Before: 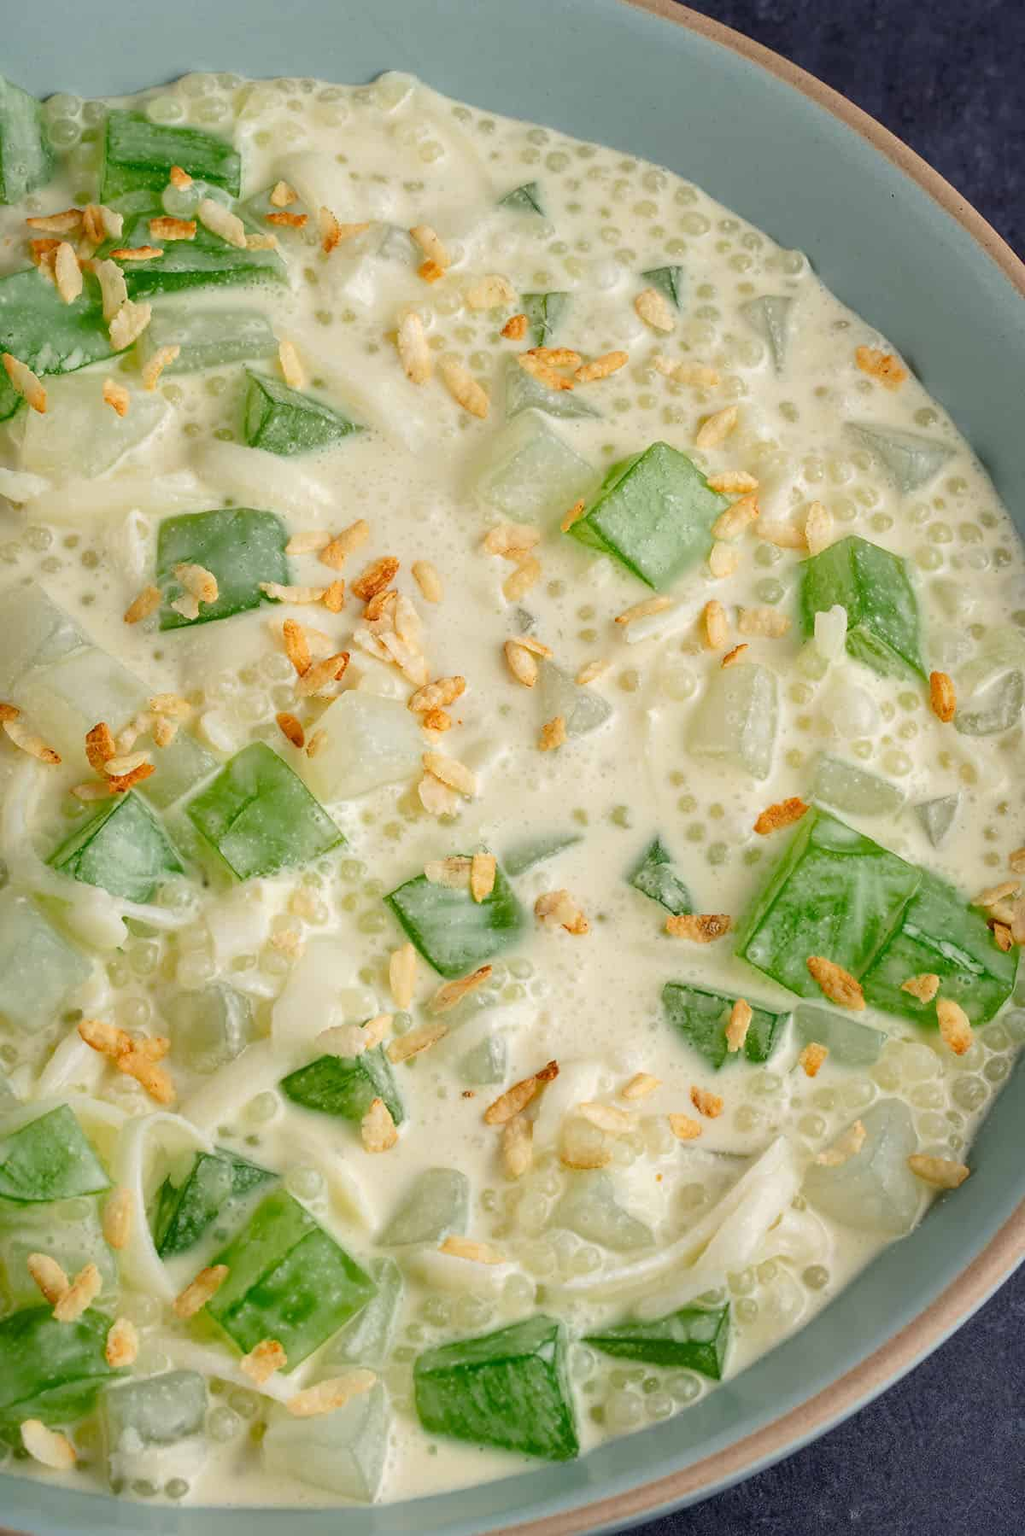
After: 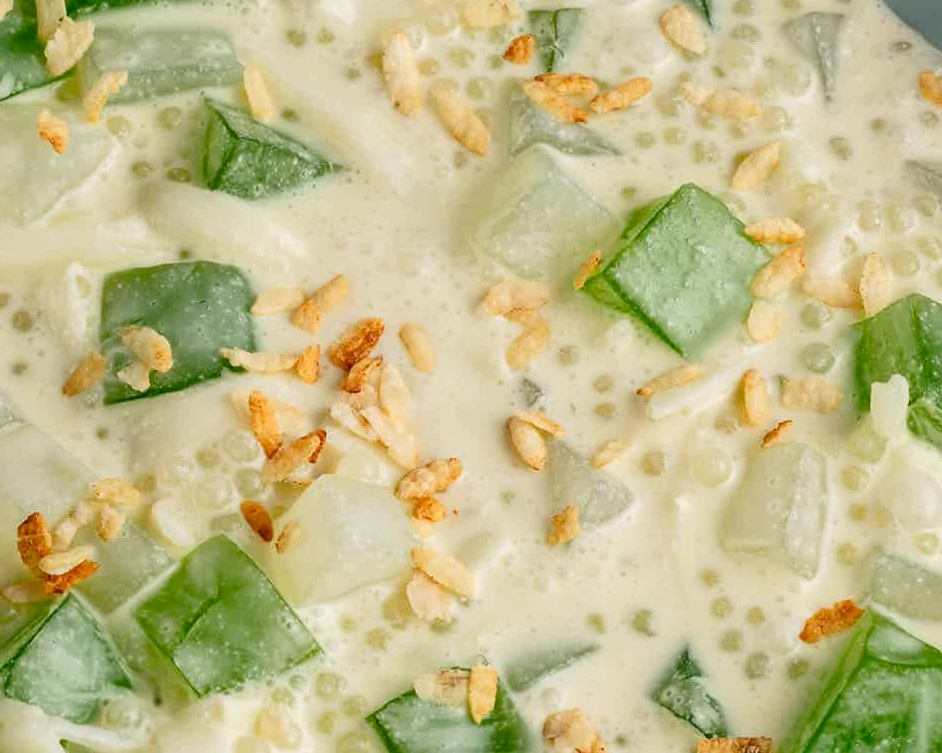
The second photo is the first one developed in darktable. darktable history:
crop: left 6.998%, top 18.607%, right 14.499%, bottom 39.527%
tone curve: curves: ch0 [(0.016, 0.011) (0.204, 0.146) (0.515, 0.476) (0.78, 0.795) (1, 0.981)], color space Lab, independent channels, preserve colors none
